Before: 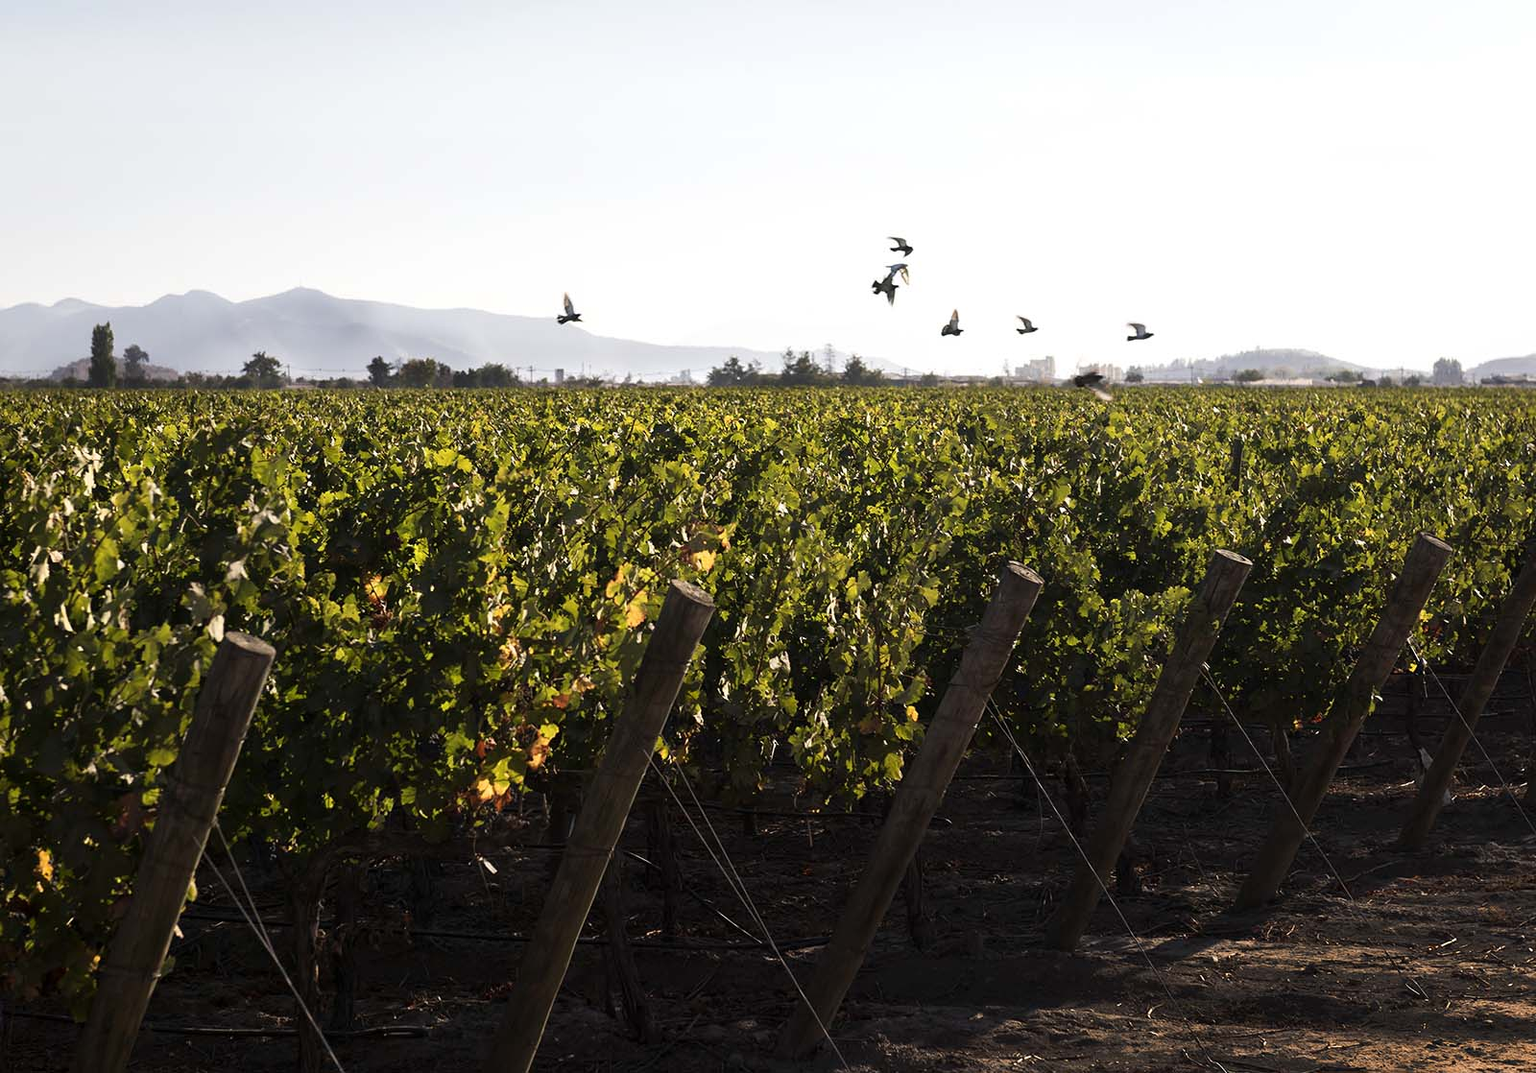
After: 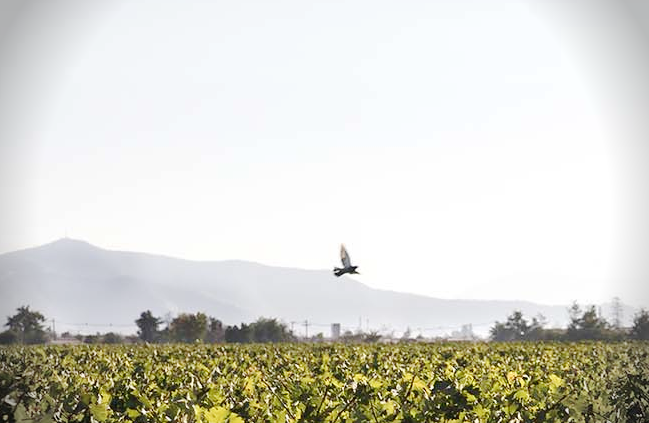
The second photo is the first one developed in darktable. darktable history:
crop: left 15.452%, top 5.459%, right 43.956%, bottom 56.62%
base curve: curves: ch0 [(0, 0) (0.158, 0.273) (0.879, 0.895) (1, 1)], preserve colors none
vignetting: fall-off start 88.03%, fall-off radius 24.9%
